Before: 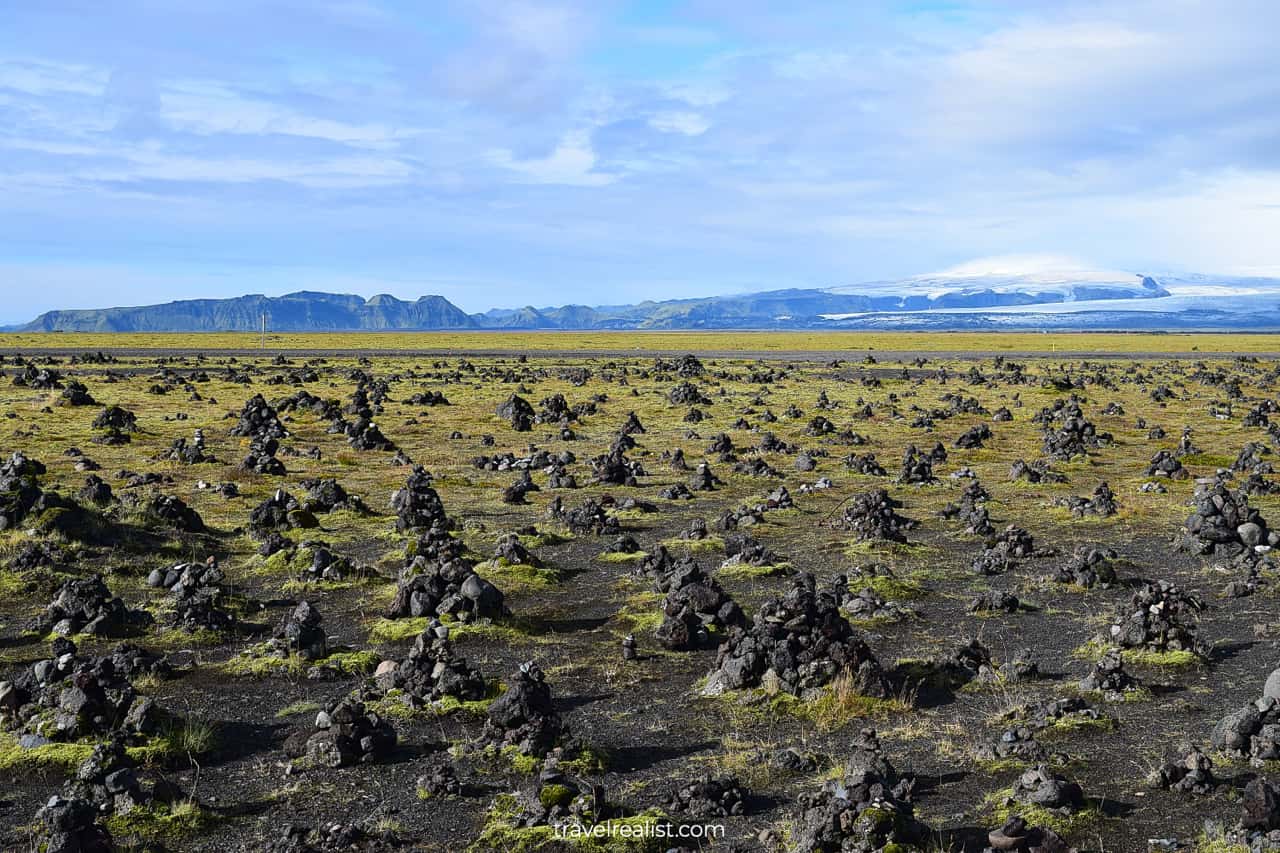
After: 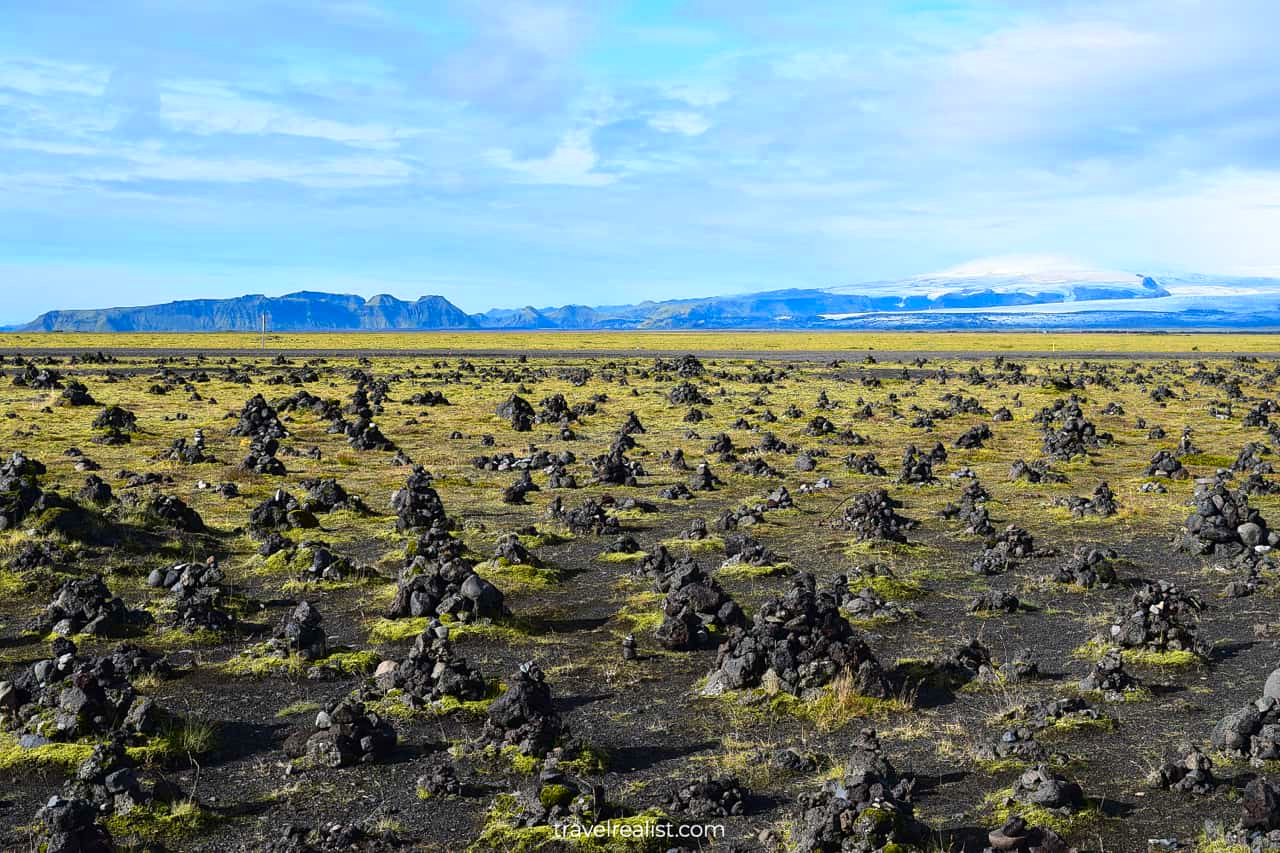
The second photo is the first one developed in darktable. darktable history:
color zones: curves: ch0 [(0.099, 0.624) (0.257, 0.596) (0.384, 0.376) (0.529, 0.492) (0.697, 0.564) (0.768, 0.532) (0.908, 0.644)]; ch1 [(0.112, 0.564) (0.254, 0.612) (0.432, 0.676) (0.592, 0.456) (0.743, 0.684) (0.888, 0.536)]; ch2 [(0.25, 0.5) (0.469, 0.36) (0.75, 0.5)]
